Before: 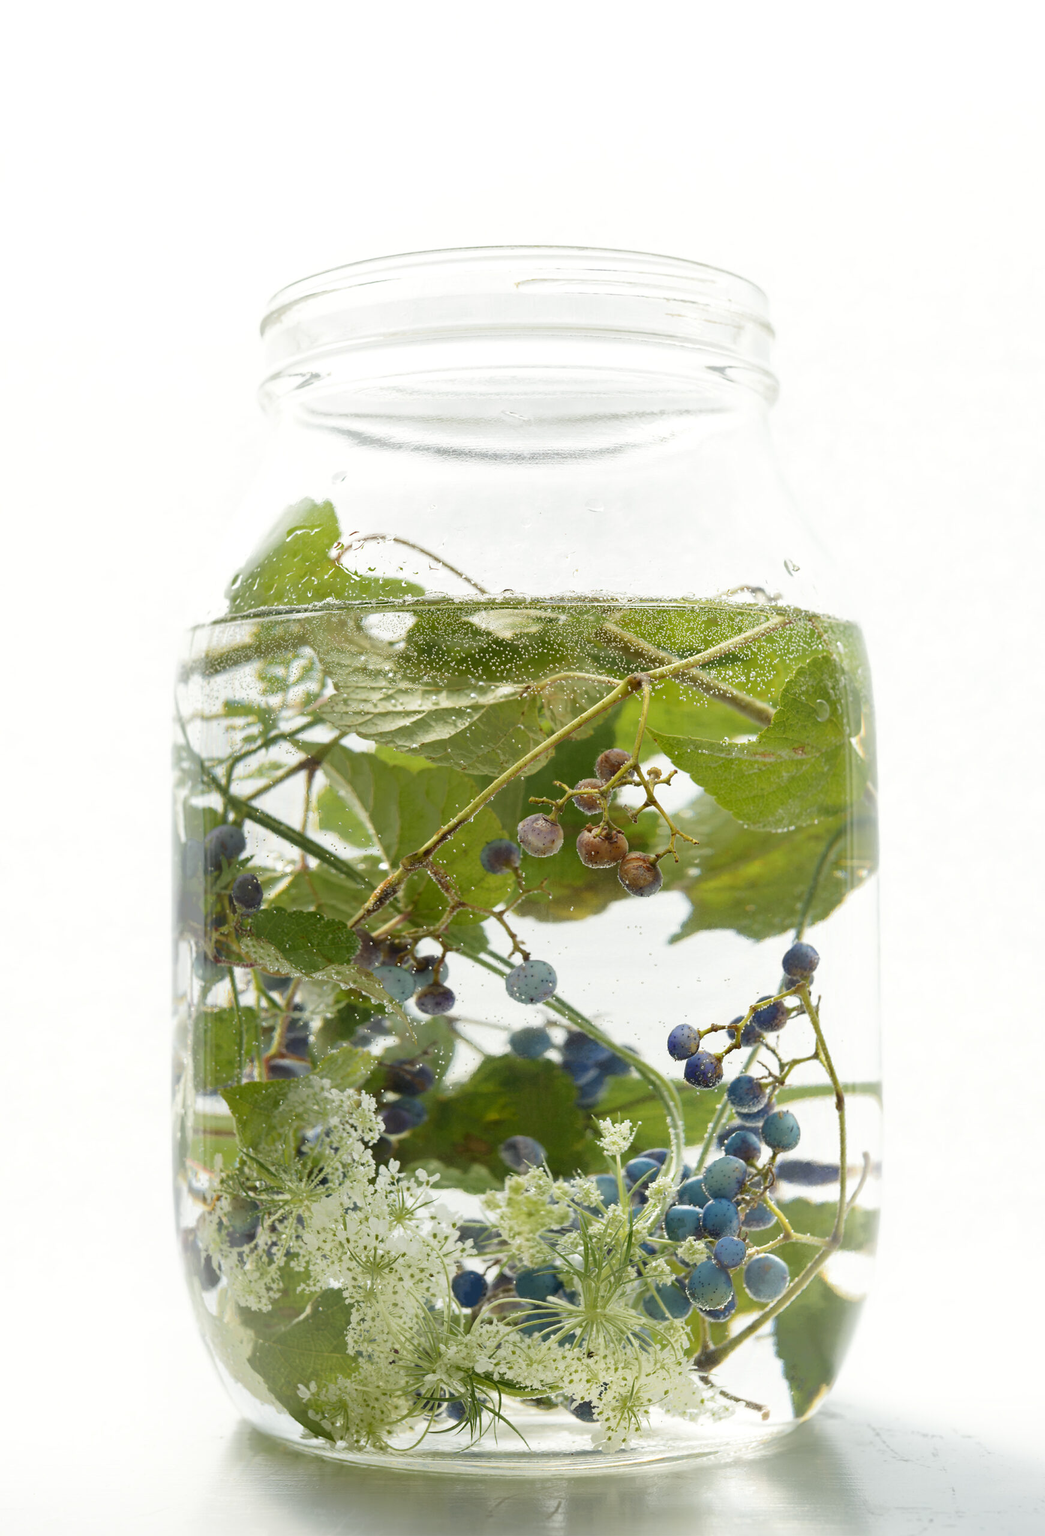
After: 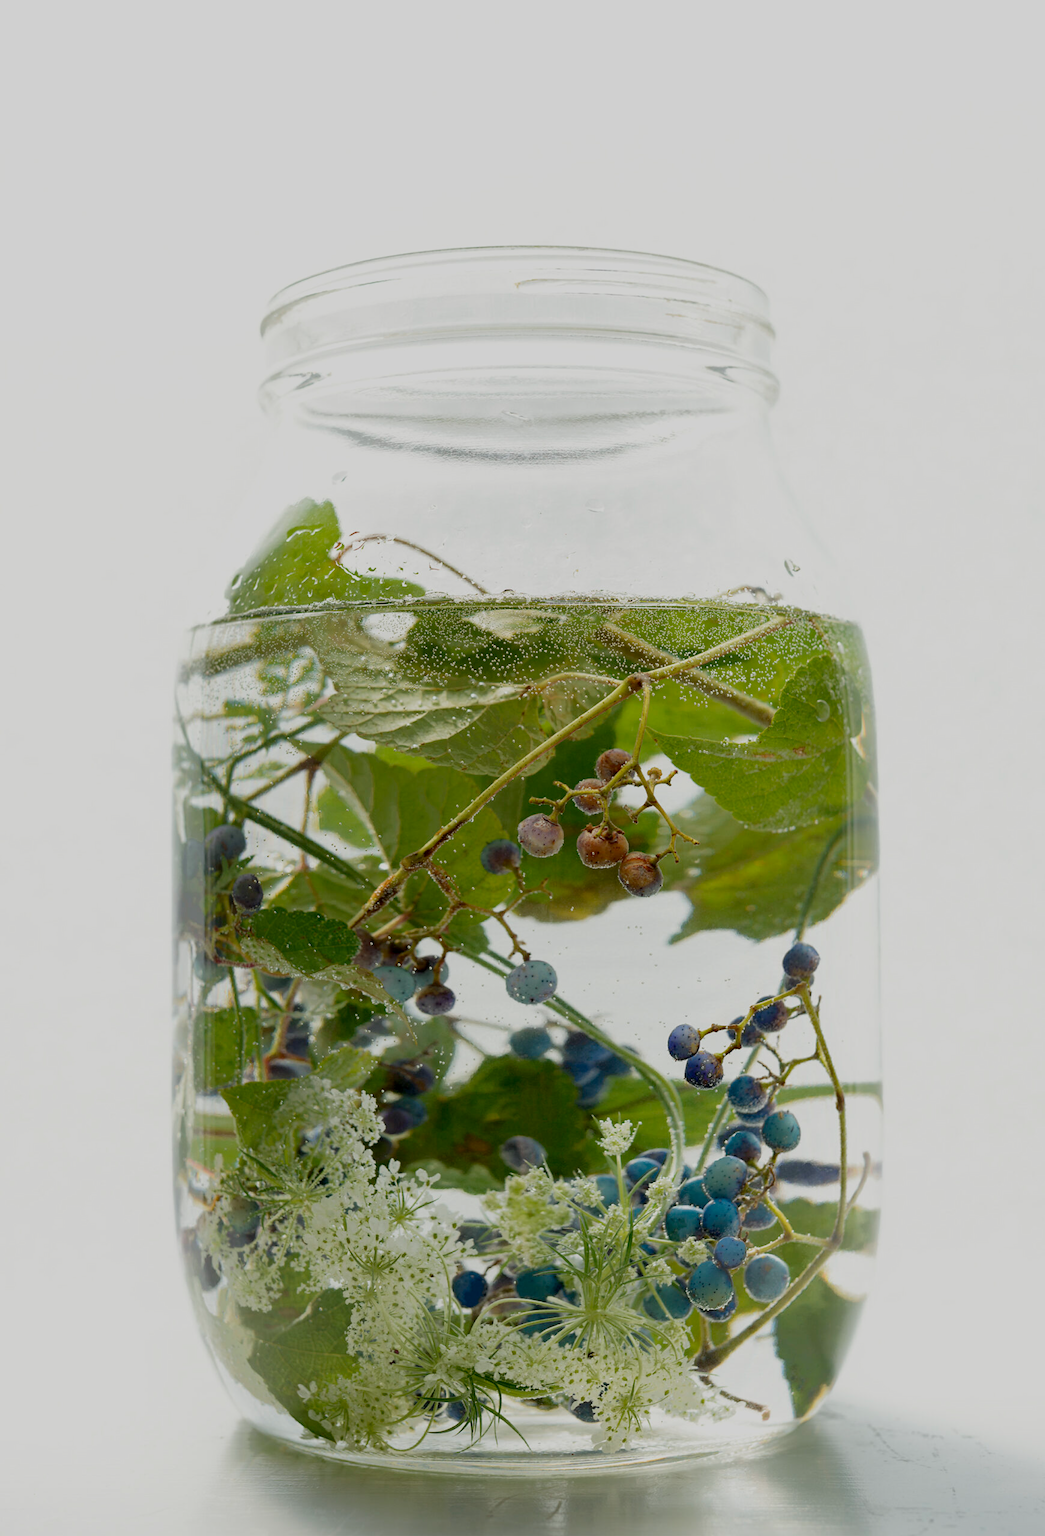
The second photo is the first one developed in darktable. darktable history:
exposure: black level correction 0.009, exposure -0.655 EV, compensate highlight preservation false
